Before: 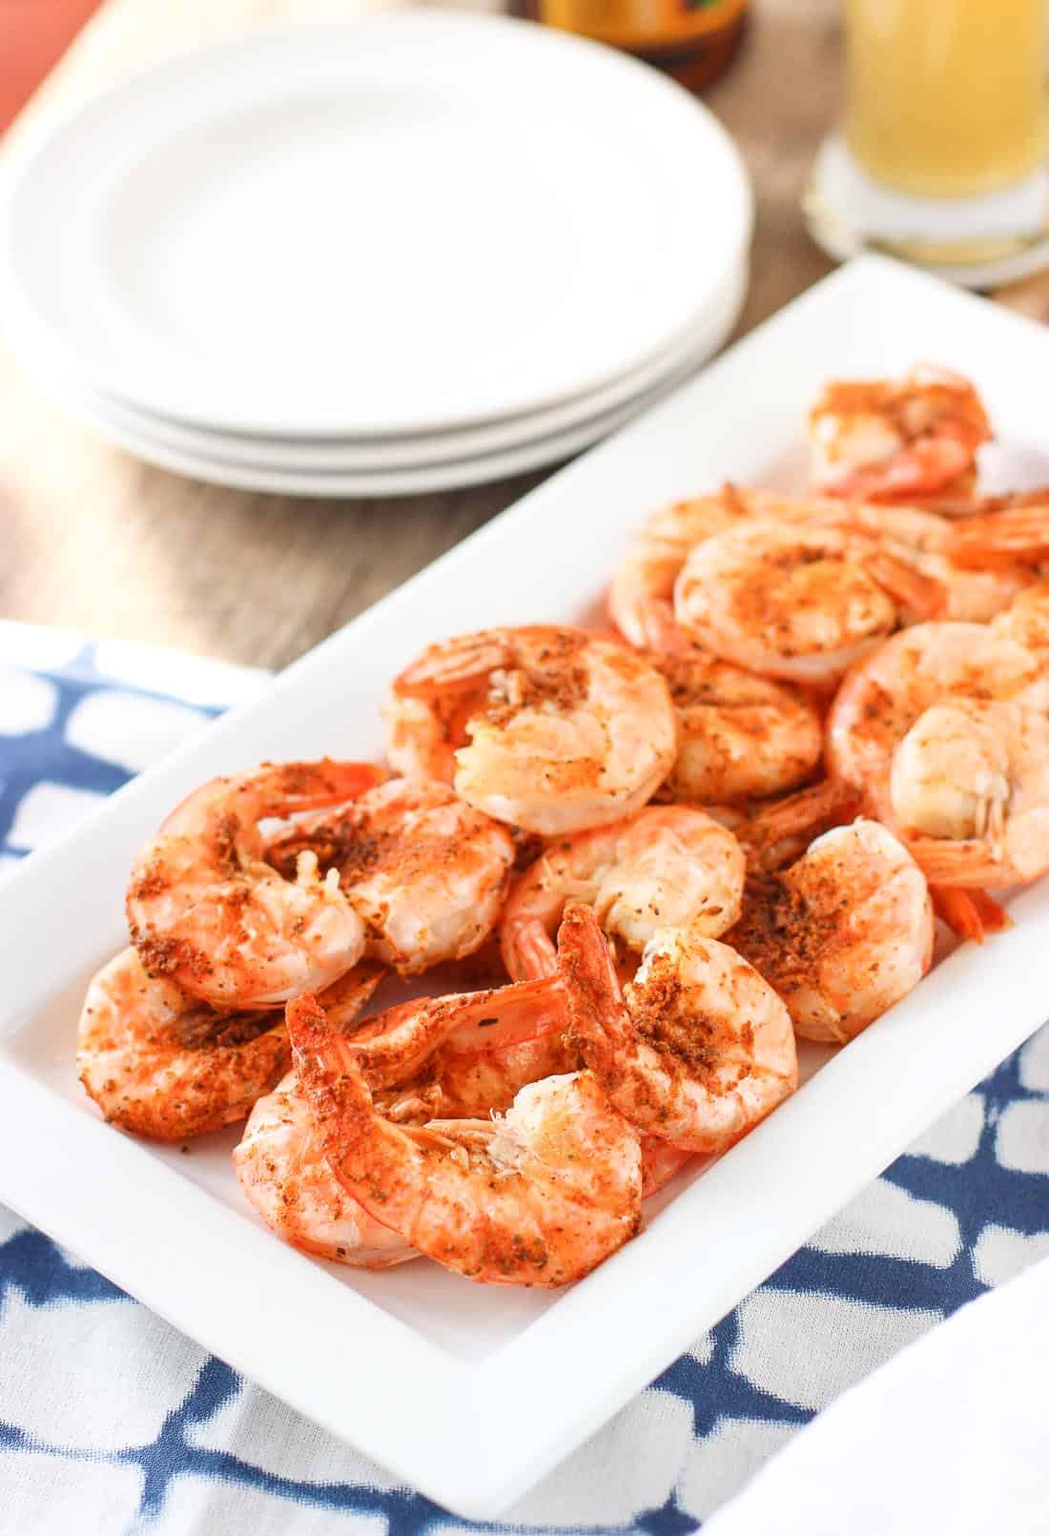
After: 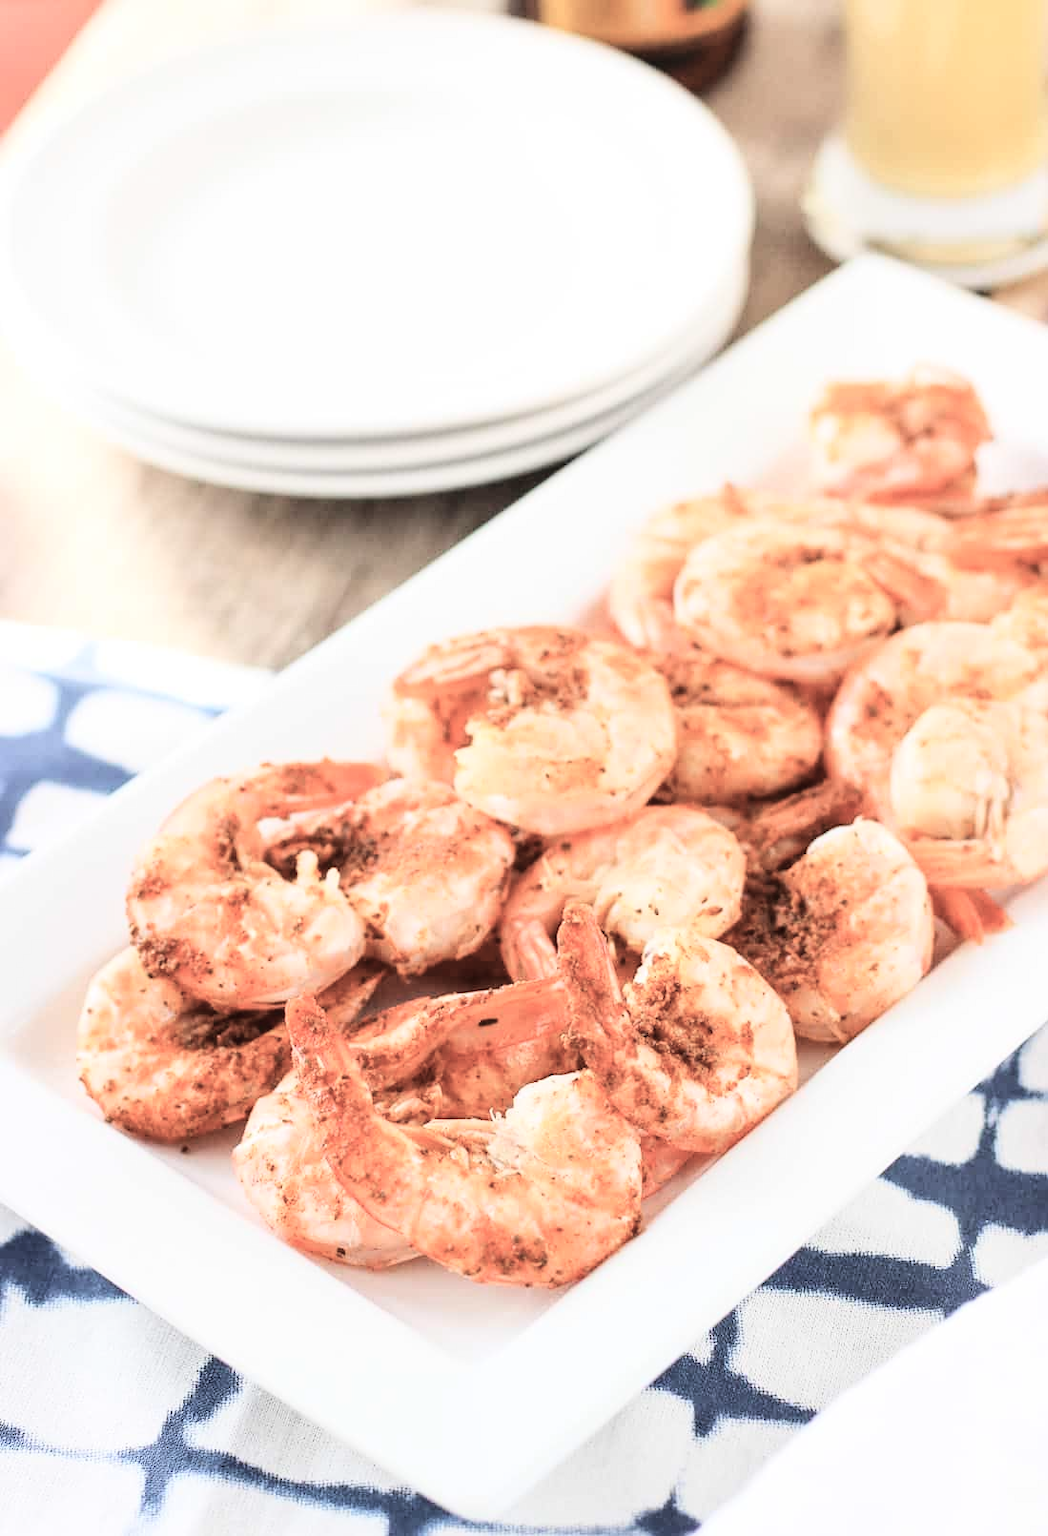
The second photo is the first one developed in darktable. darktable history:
color balance rgb: perceptual saturation grading › global saturation -27.637%, global vibrance 20%
color correction: highlights b* -0.005, saturation 0.801
base curve: curves: ch0 [(0, 0) (0.036, 0.025) (0.121, 0.166) (0.206, 0.329) (0.605, 0.79) (1, 1)]
